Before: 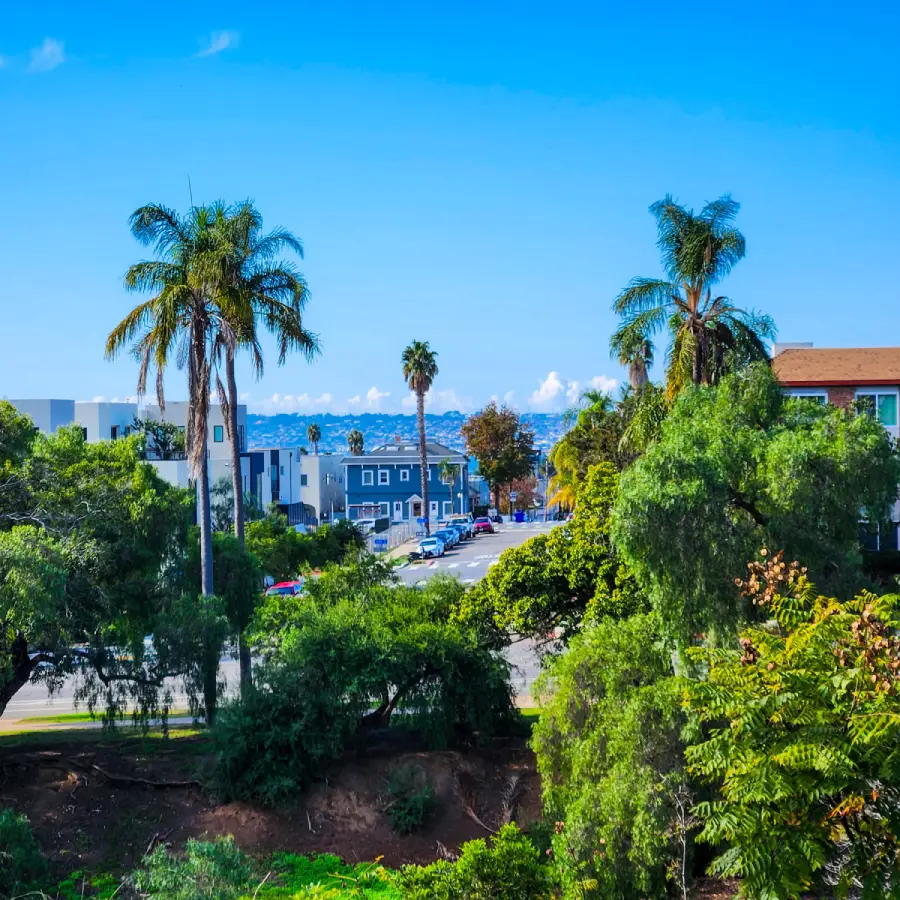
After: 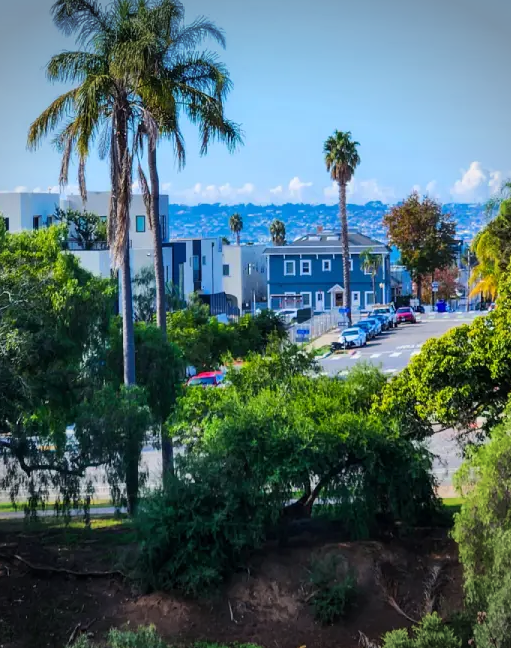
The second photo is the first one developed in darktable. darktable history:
crop: left 8.771%, top 23.444%, right 34.36%, bottom 4.548%
vignetting: fall-off start 75.07%, width/height ratio 1.086
